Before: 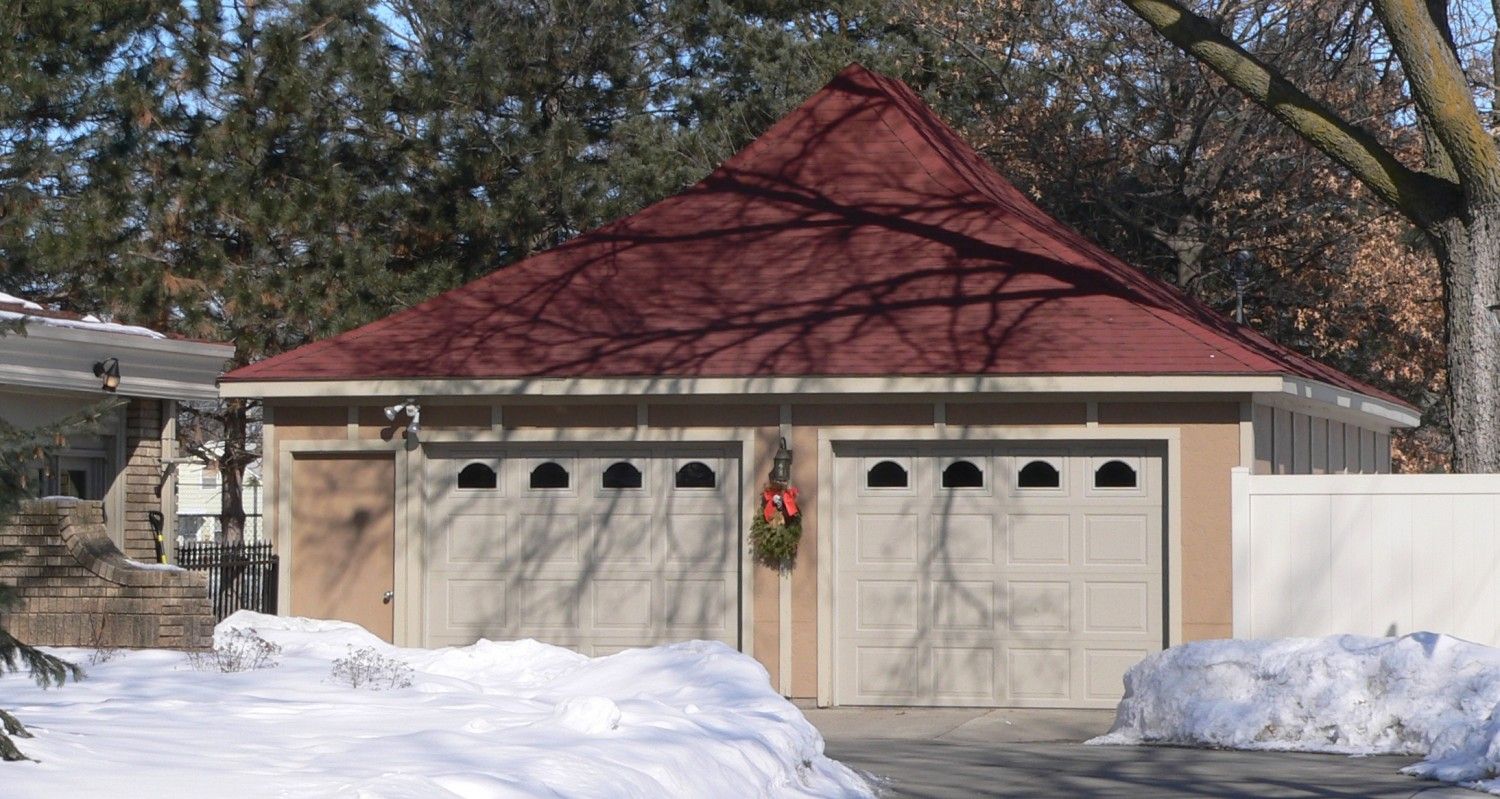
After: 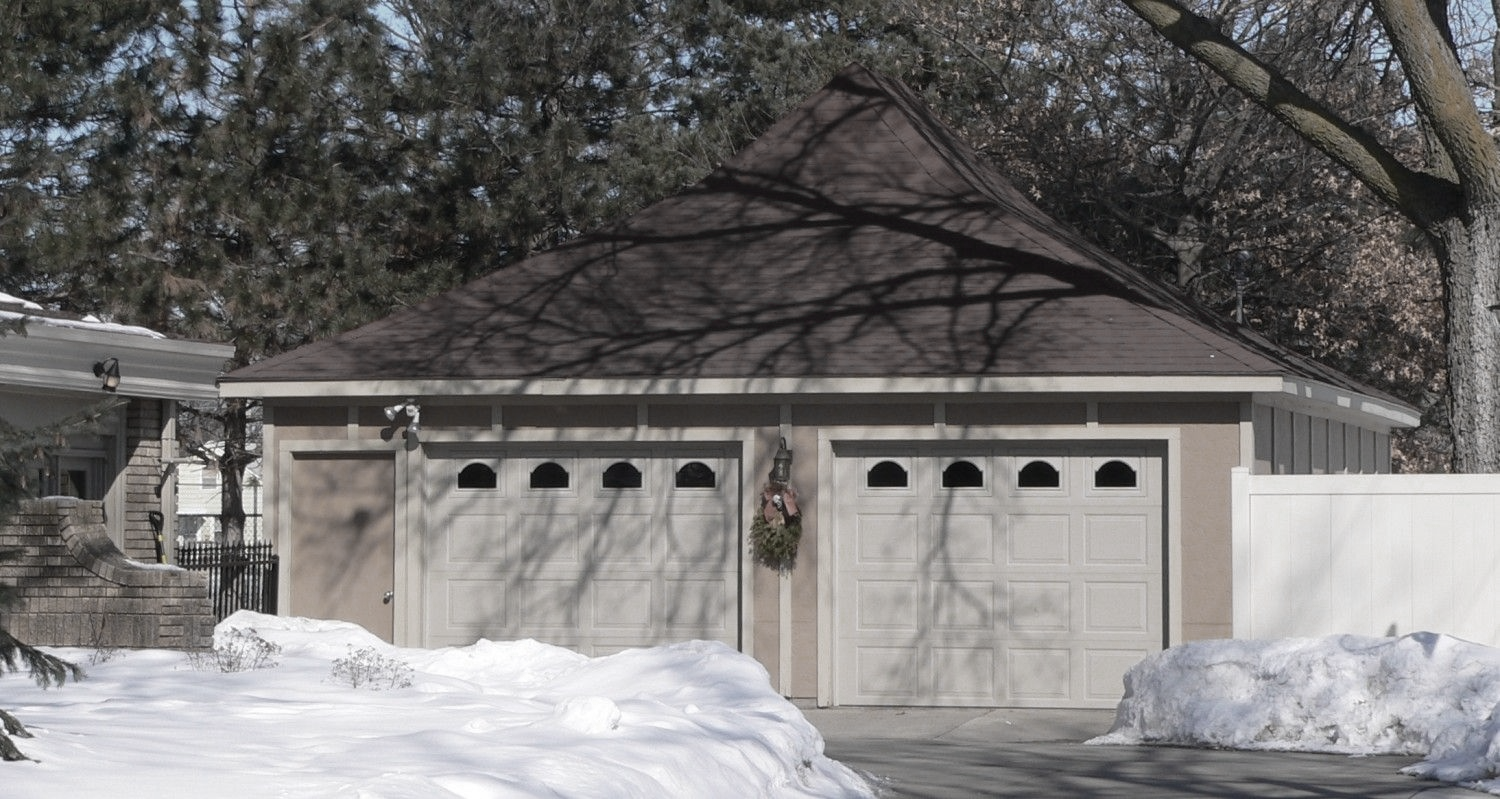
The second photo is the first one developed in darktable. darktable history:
color zones: curves: ch0 [(0, 0.487) (0.241, 0.395) (0.434, 0.373) (0.658, 0.412) (0.838, 0.487)]; ch1 [(0, 0) (0.053, 0.053) (0.211, 0.202) (0.579, 0.259) (0.781, 0.241)]
